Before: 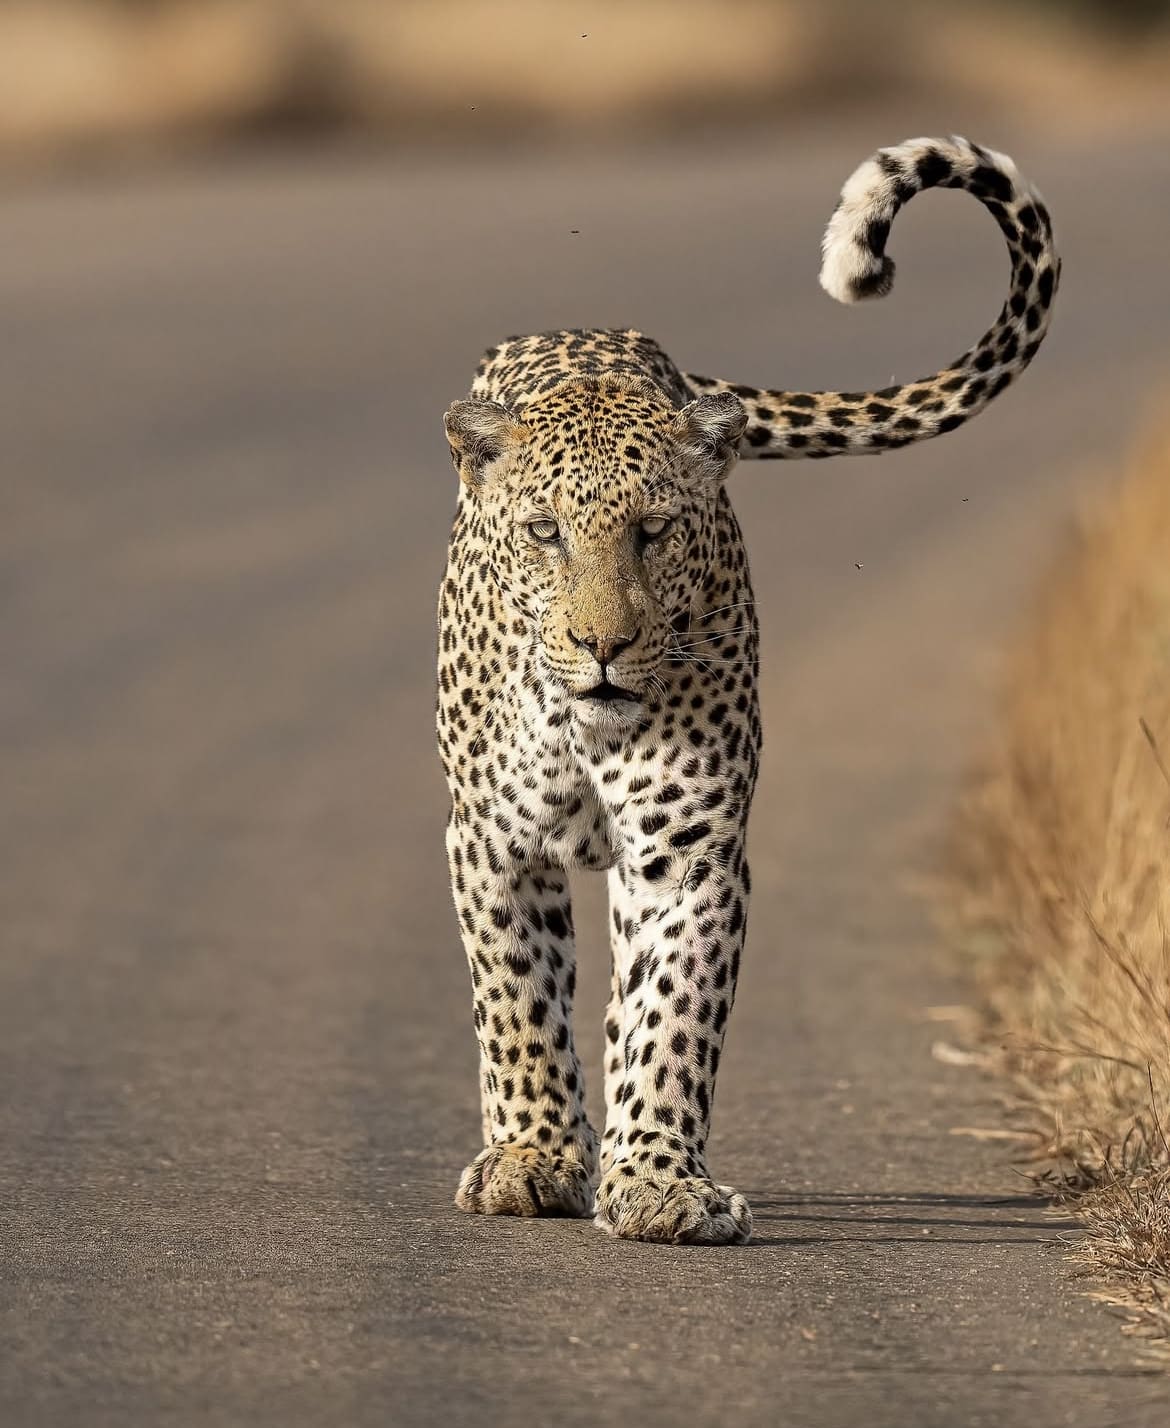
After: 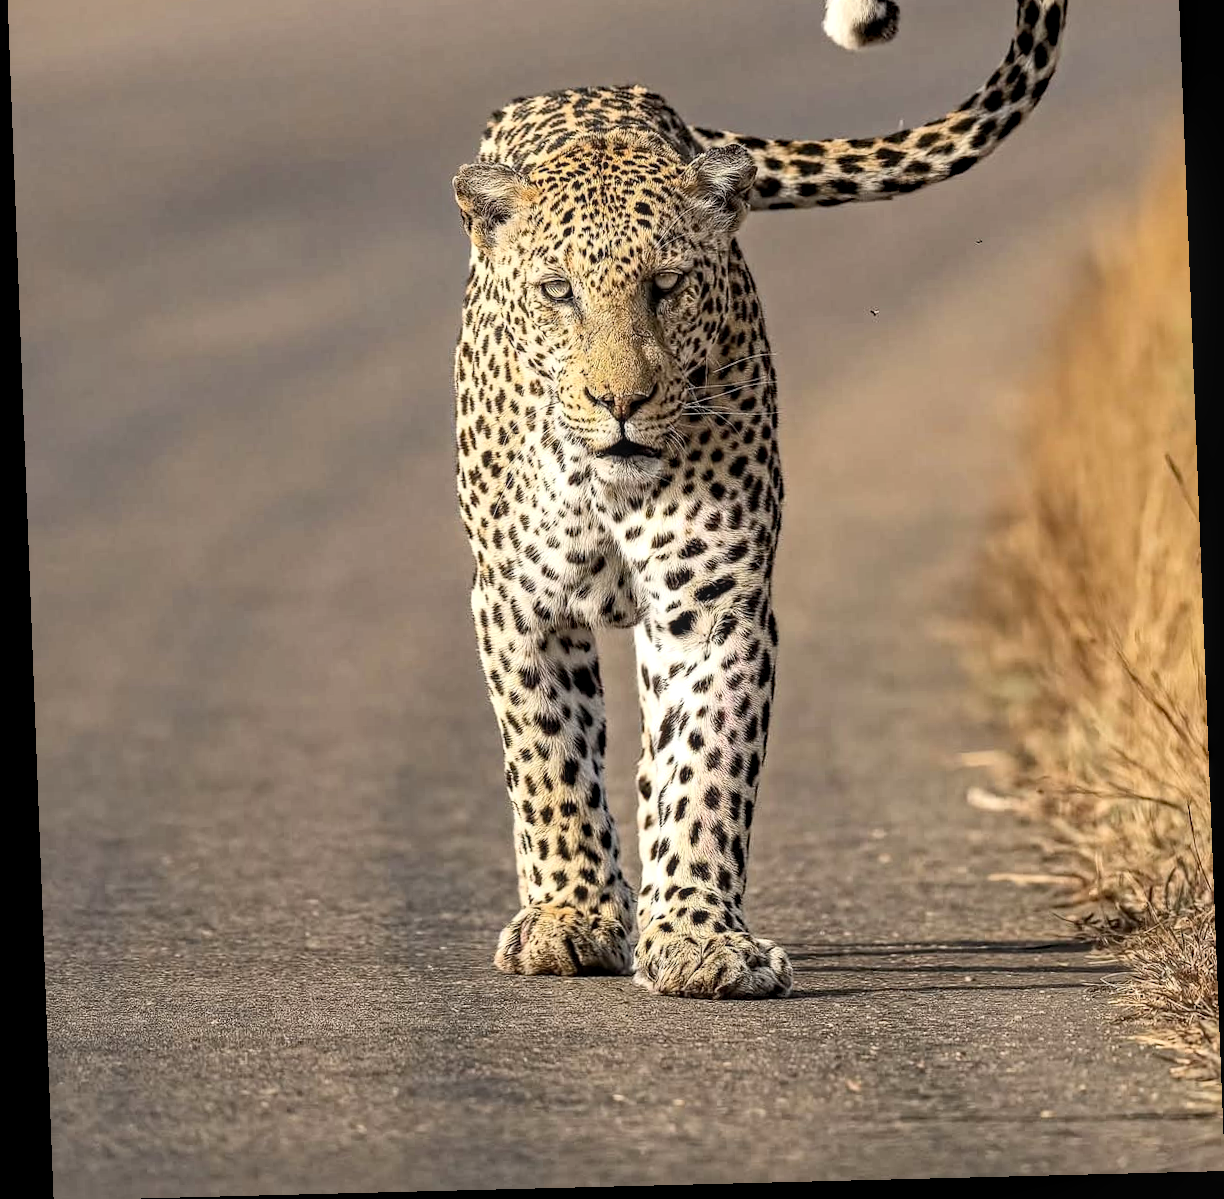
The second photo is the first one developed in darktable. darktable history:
local contrast: on, module defaults
contrast brightness saturation: contrast 0.2, brightness 0.15, saturation 0.14
haze removal: compatibility mode true, adaptive false
rotate and perspective: rotation -2.22°, lens shift (horizontal) -0.022, automatic cropping off
crop and rotate: top 18.507%
